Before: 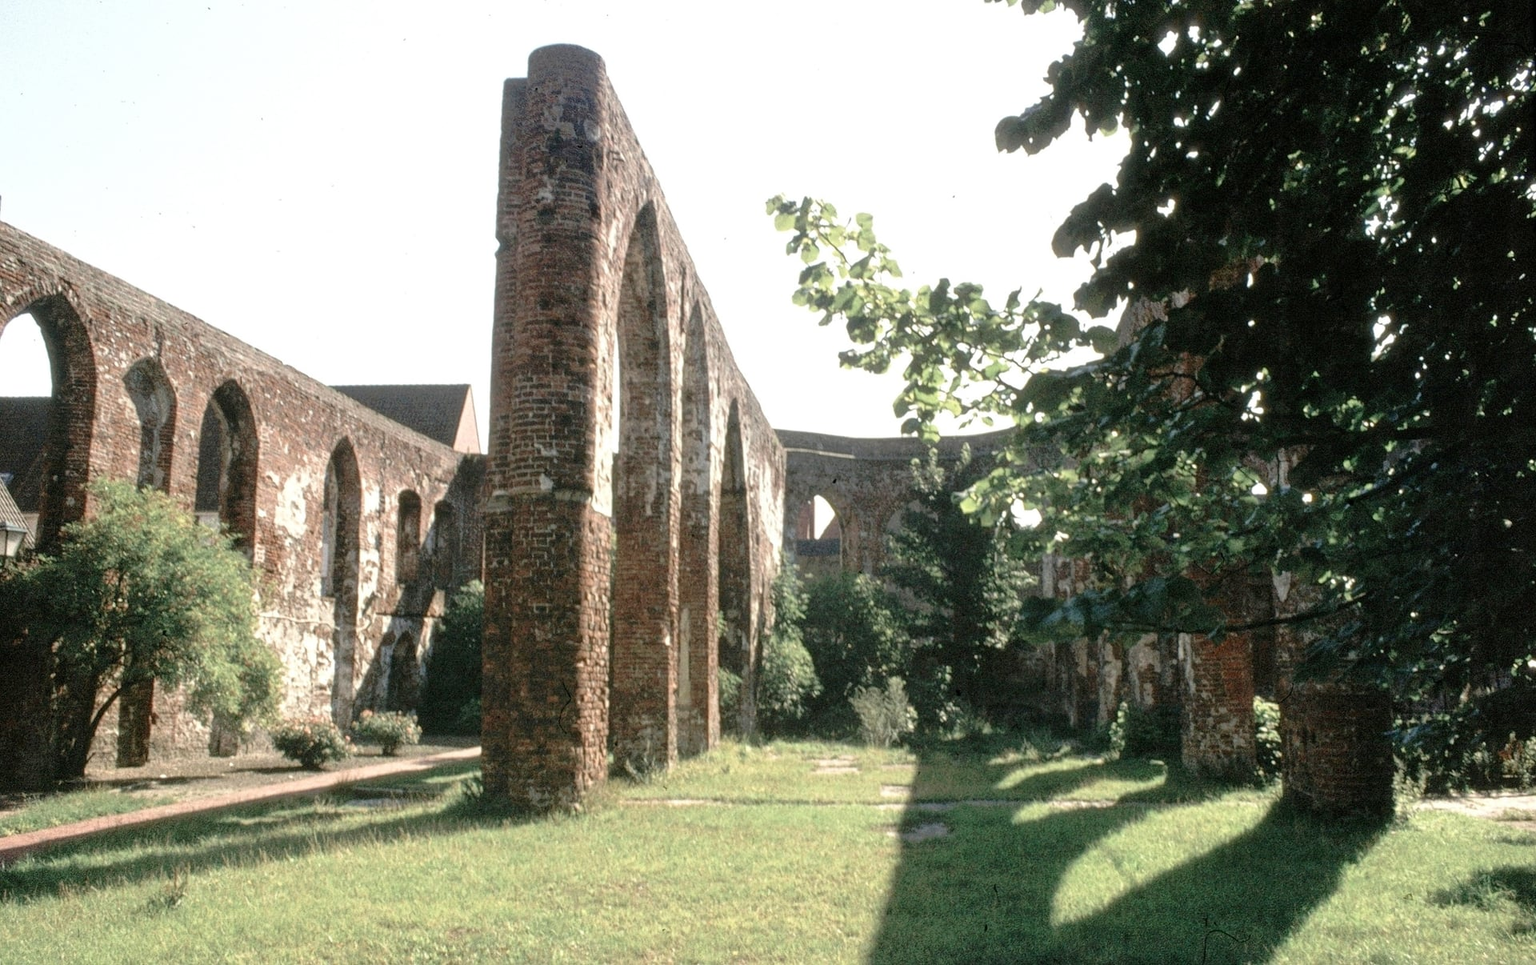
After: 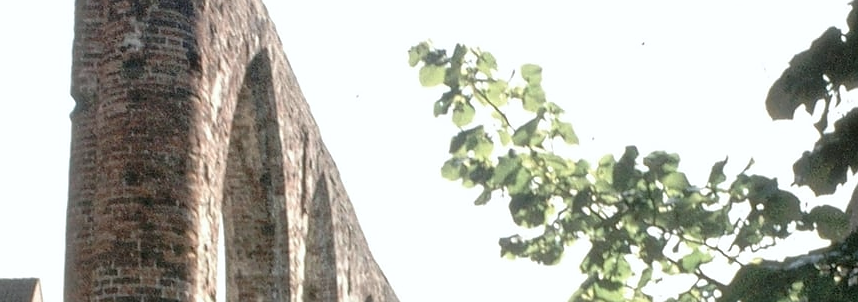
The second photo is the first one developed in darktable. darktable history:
crop: left 28.64%, top 16.832%, right 26.637%, bottom 58.055%
sharpen: radius 1, threshold 1
white balance: red 0.986, blue 1.01
